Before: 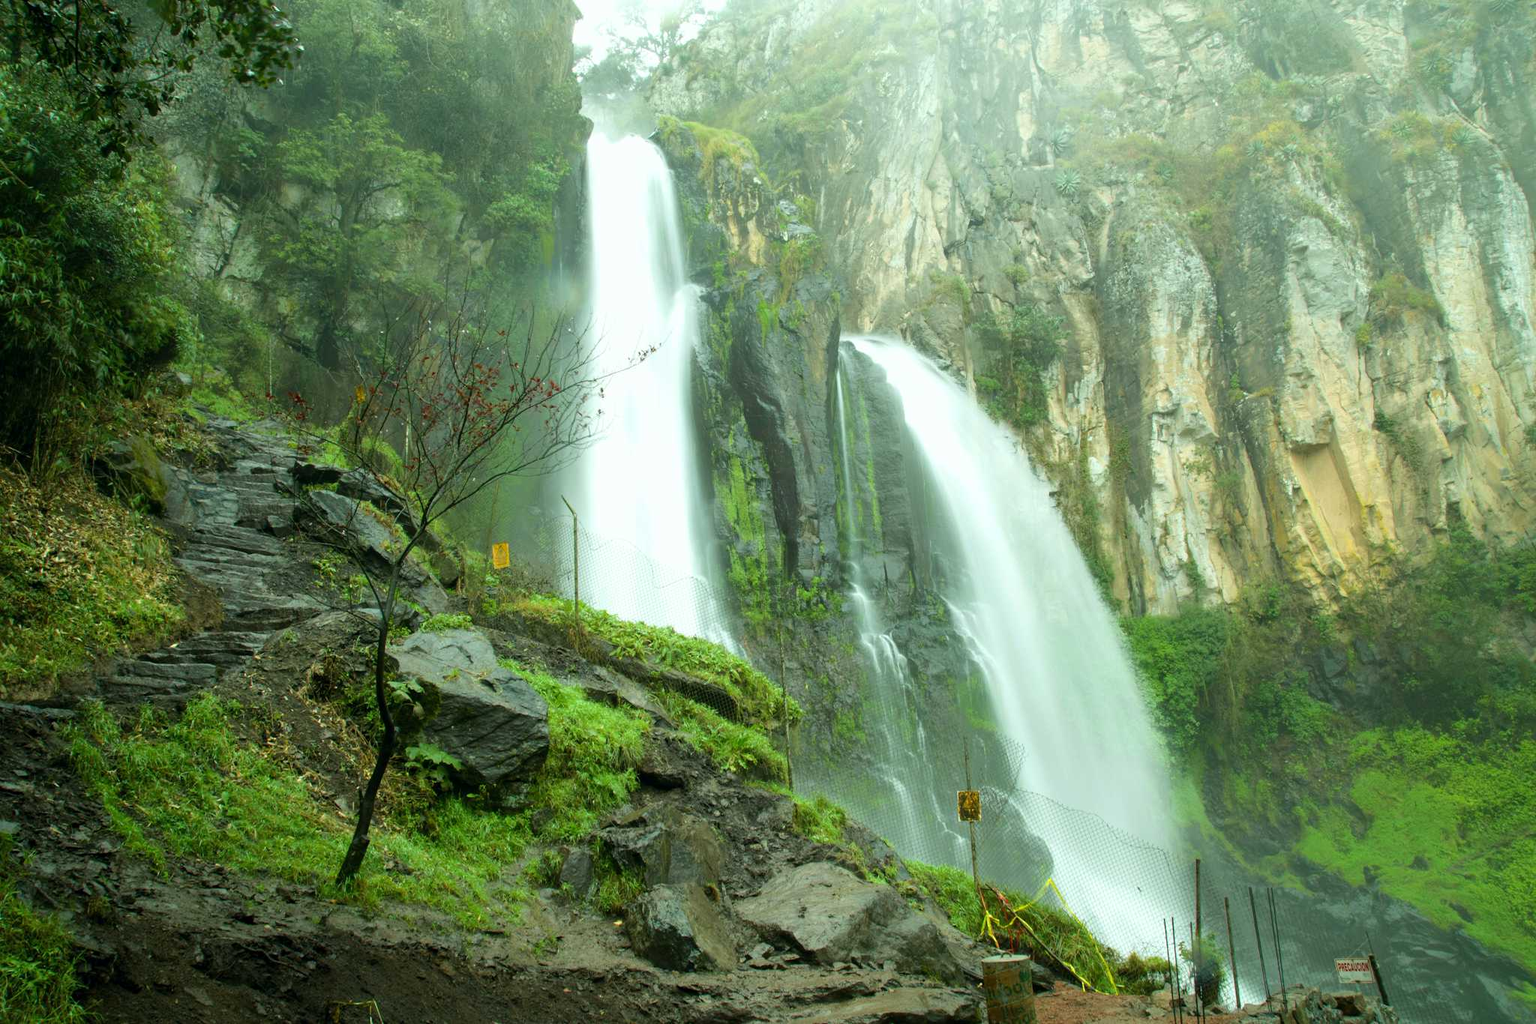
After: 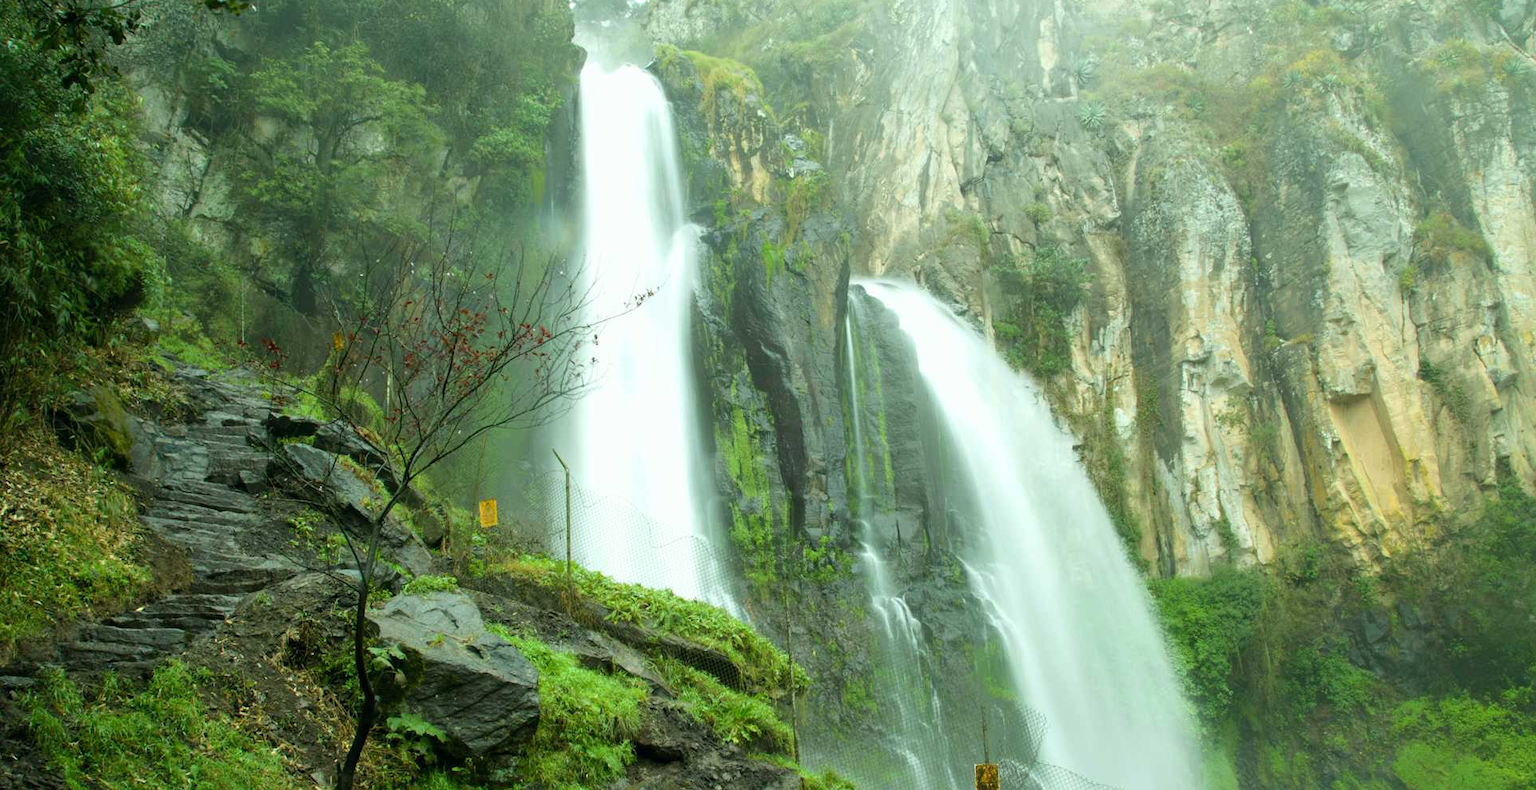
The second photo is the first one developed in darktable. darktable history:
crop: left 2.788%, top 7.251%, right 3.36%, bottom 20.281%
